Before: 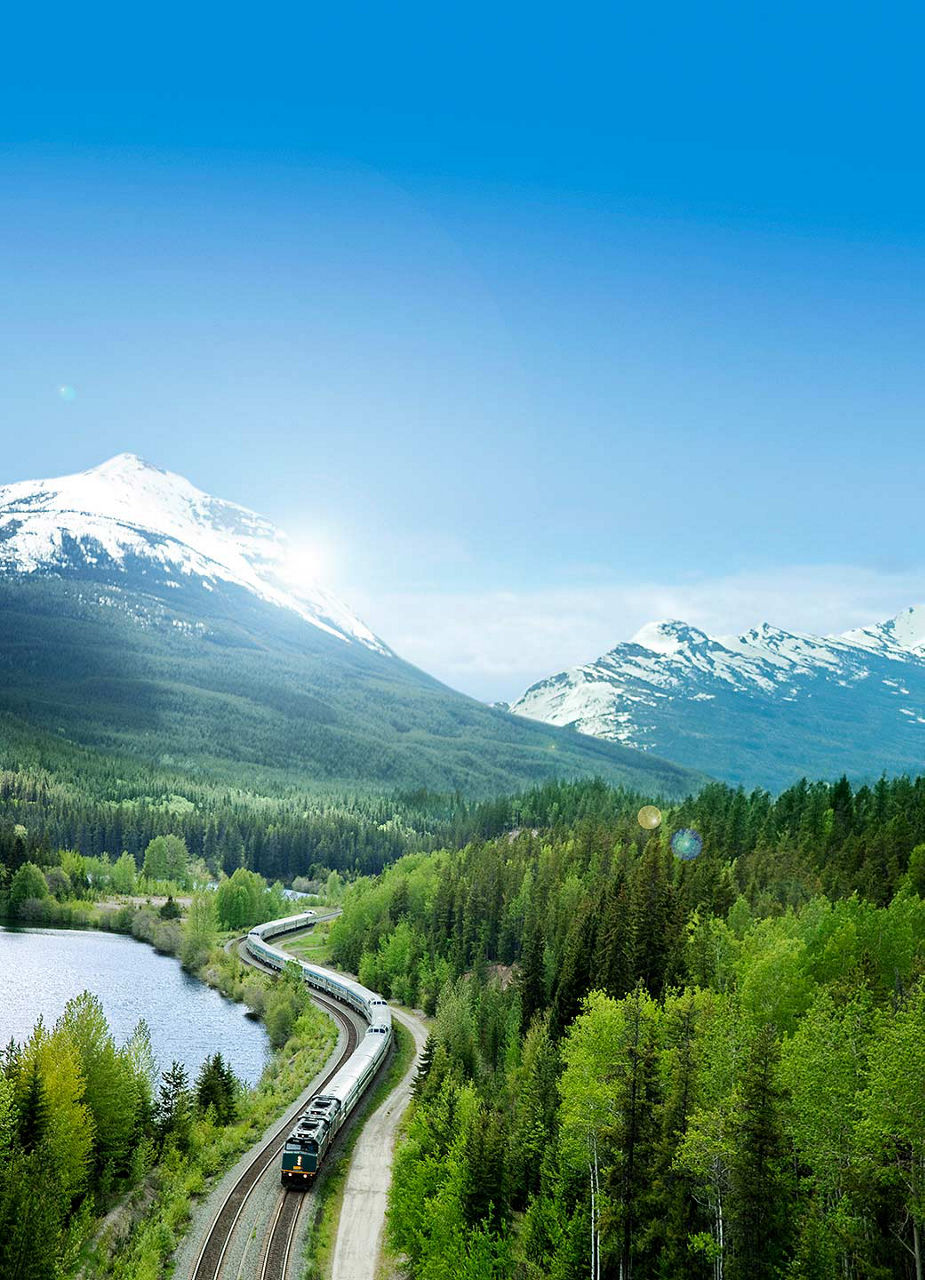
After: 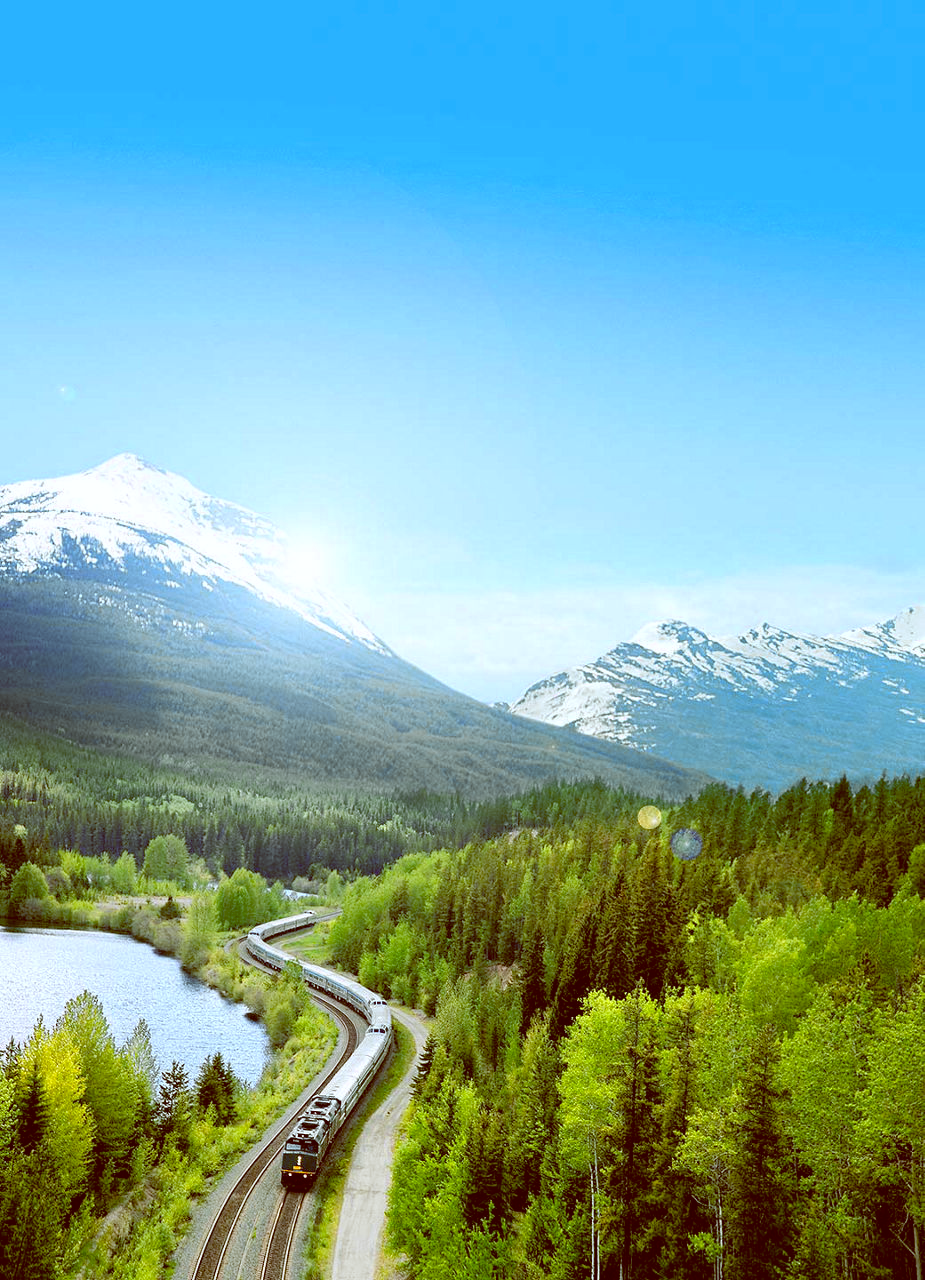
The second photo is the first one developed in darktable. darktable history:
color zones: curves: ch0 [(0, 0.485) (0.178, 0.476) (0.261, 0.623) (0.411, 0.403) (0.708, 0.603) (0.934, 0.412)]; ch1 [(0.003, 0.485) (0.149, 0.496) (0.229, 0.584) (0.326, 0.551) (0.484, 0.262) (0.757, 0.643)]
color balance: lift [1, 1.011, 0.999, 0.989], gamma [1.109, 1.045, 1.039, 0.955], gain [0.917, 0.936, 0.952, 1.064], contrast 2.32%, contrast fulcrum 19%, output saturation 101%
